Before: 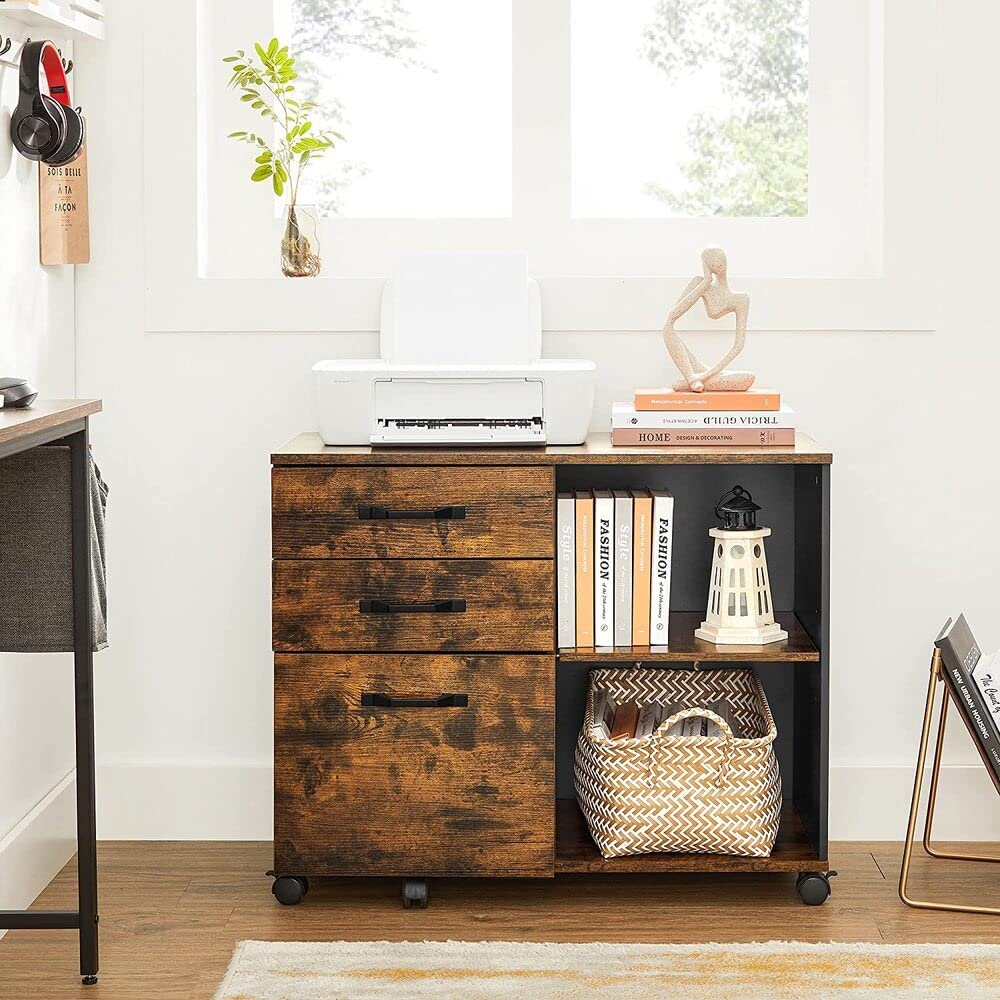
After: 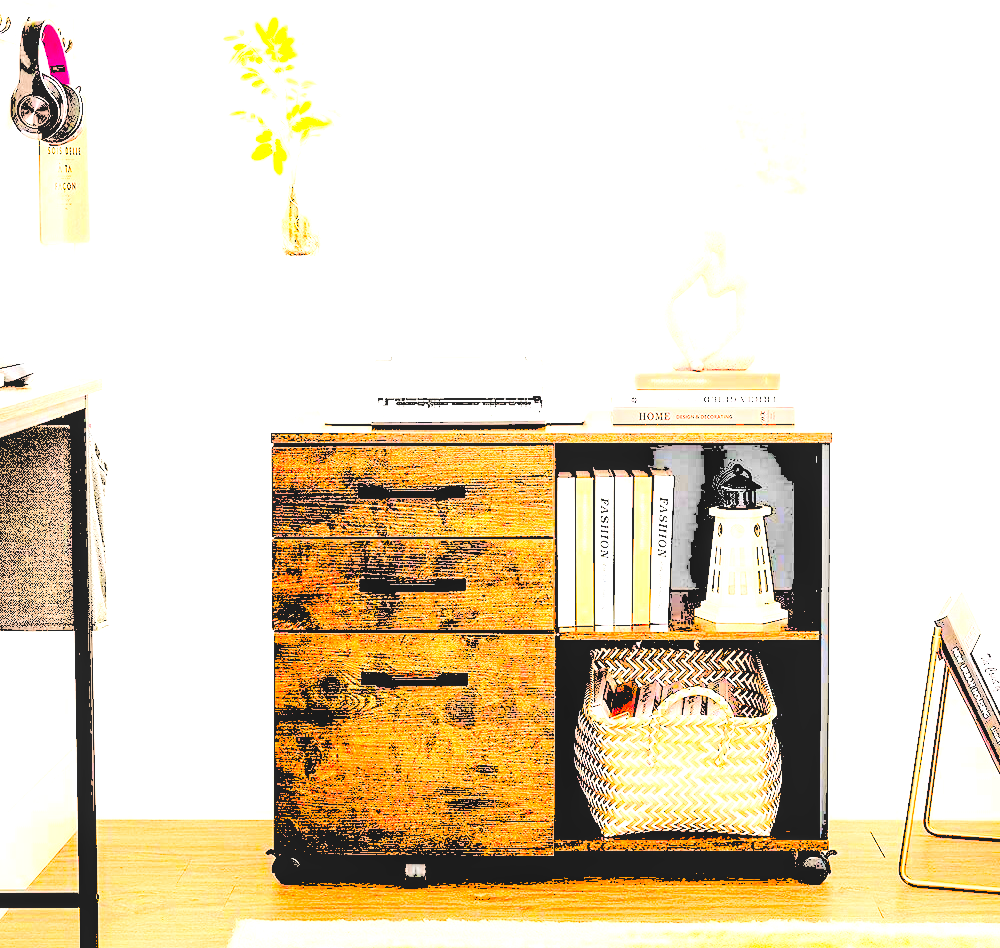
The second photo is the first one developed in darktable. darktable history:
color balance rgb: linear chroma grading › global chroma 9.783%, perceptual saturation grading › global saturation 20%, perceptual saturation grading › highlights -14.37%, perceptual saturation grading › shadows 49.765%, hue shift -9.59°
crop and rotate: top 2.147%, bottom 3.036%
levels: levels [0.246, 0.256, 0.506]
local contrast: on, module defaults
